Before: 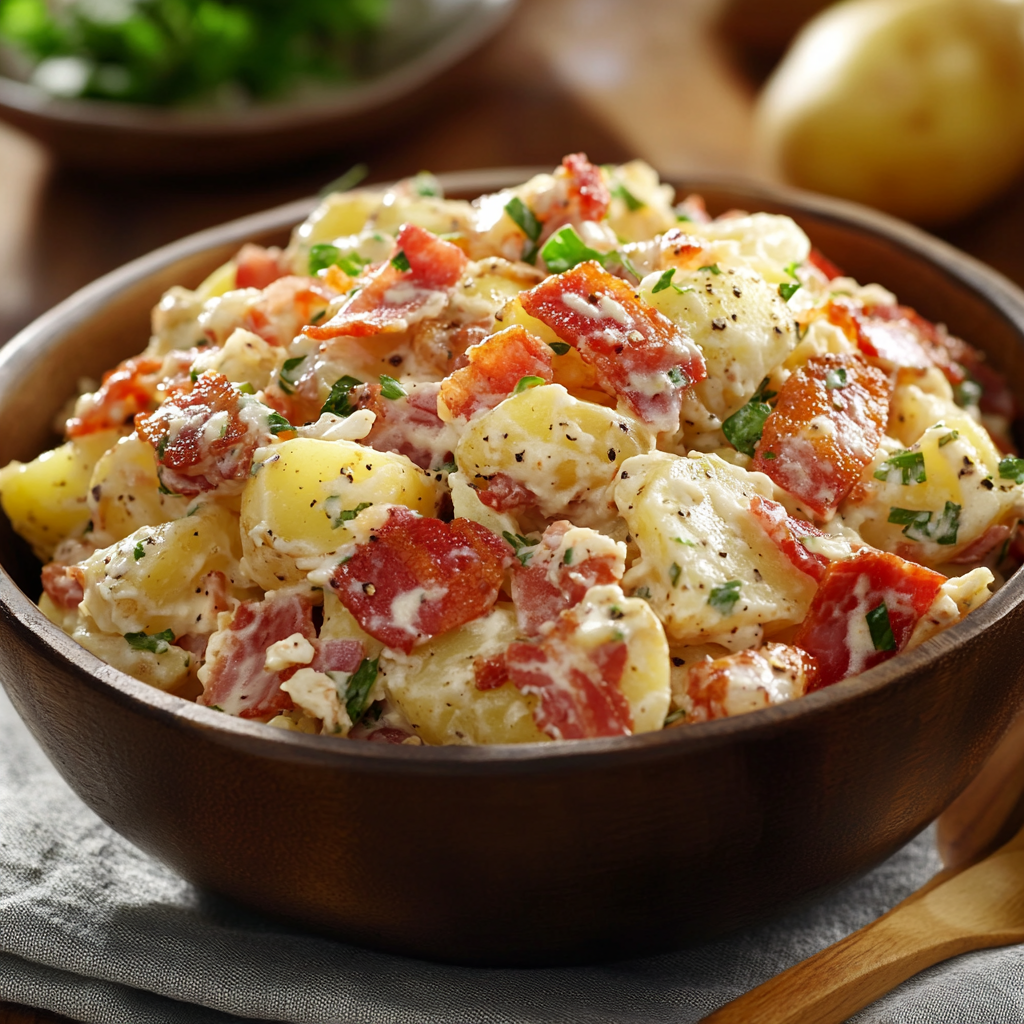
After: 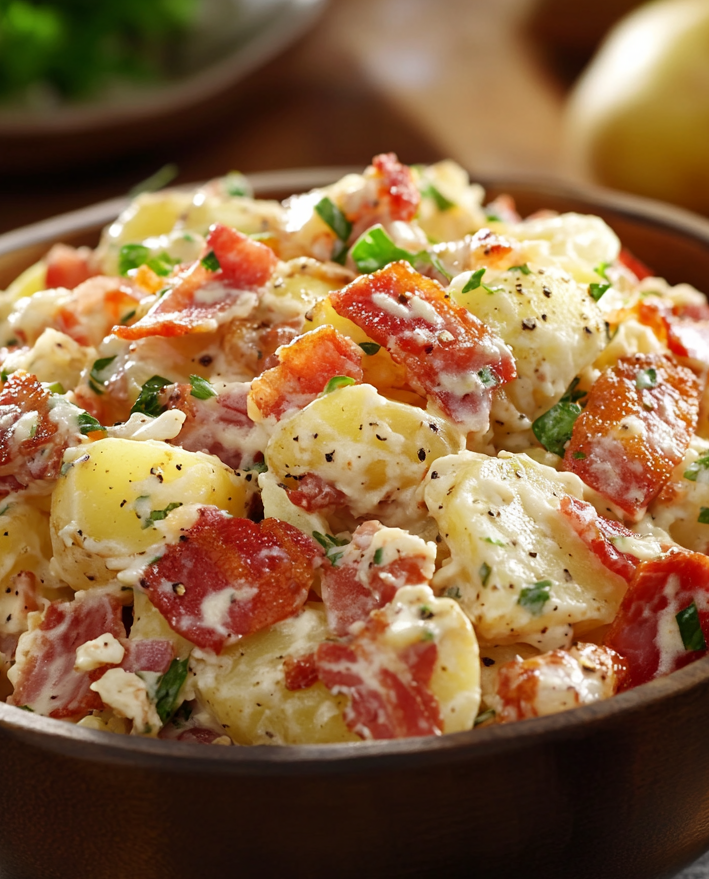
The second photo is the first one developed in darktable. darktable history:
crop: left 18.596%, right 12.102%, bottom 14.111%
